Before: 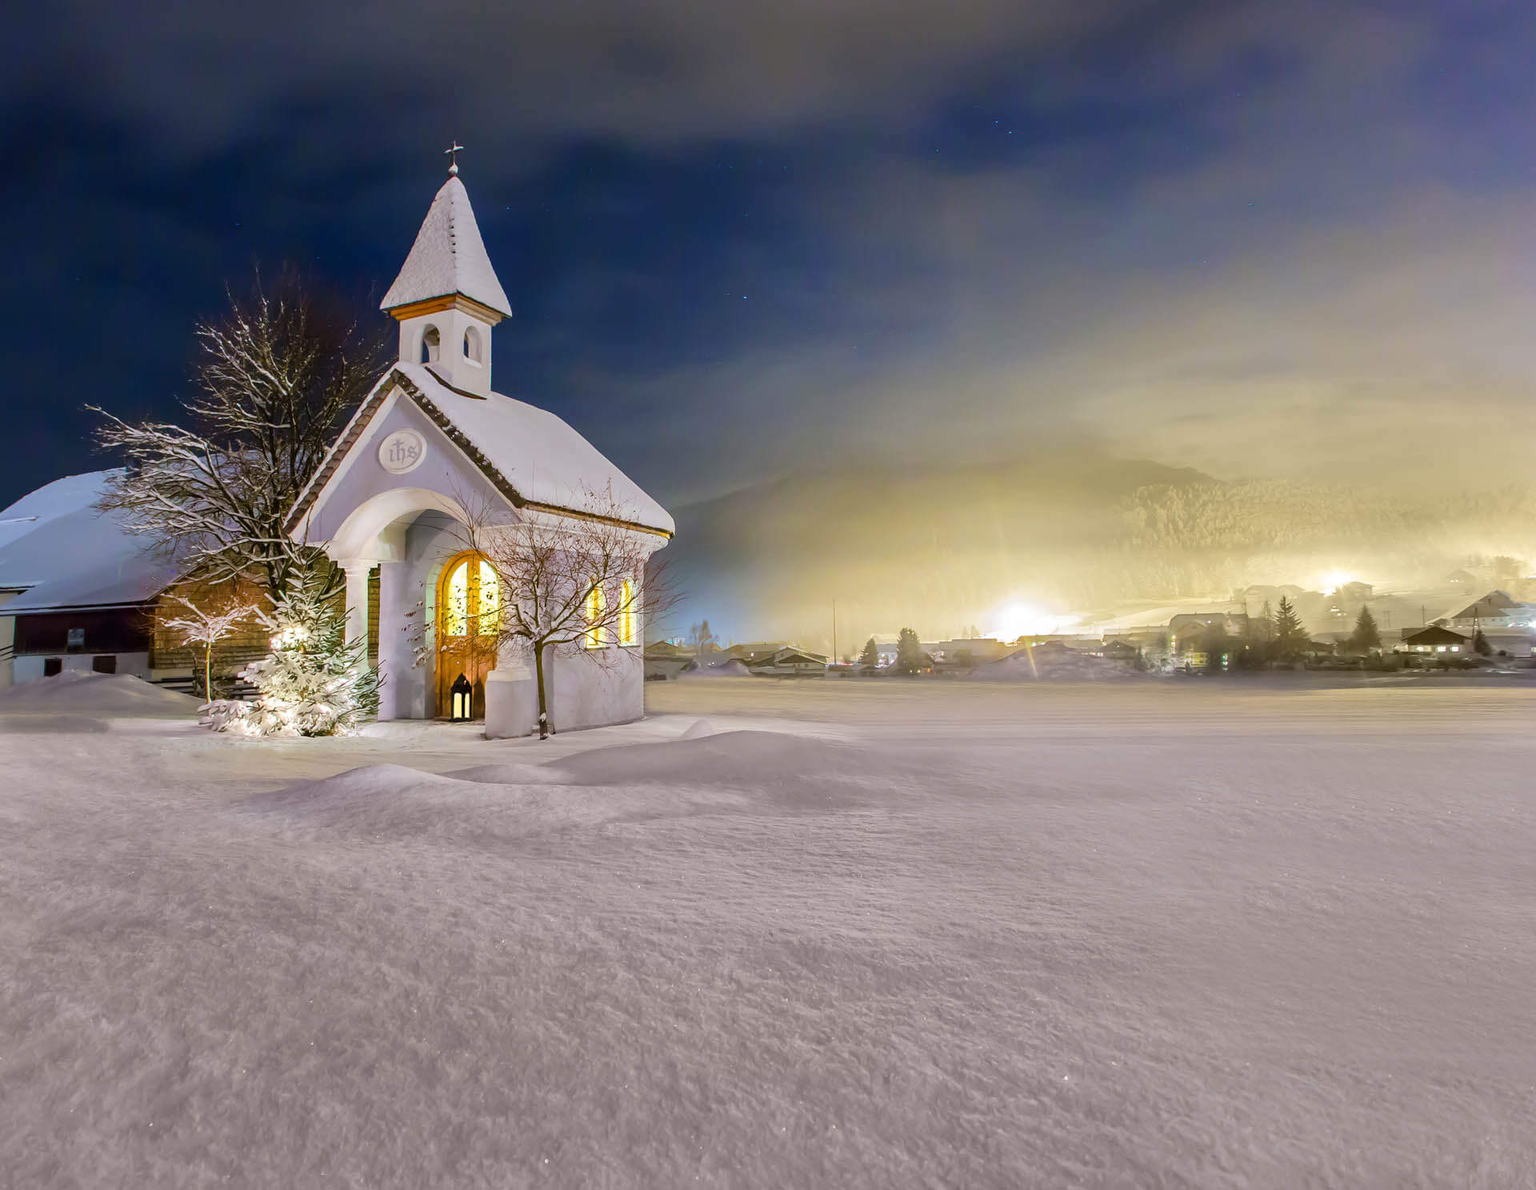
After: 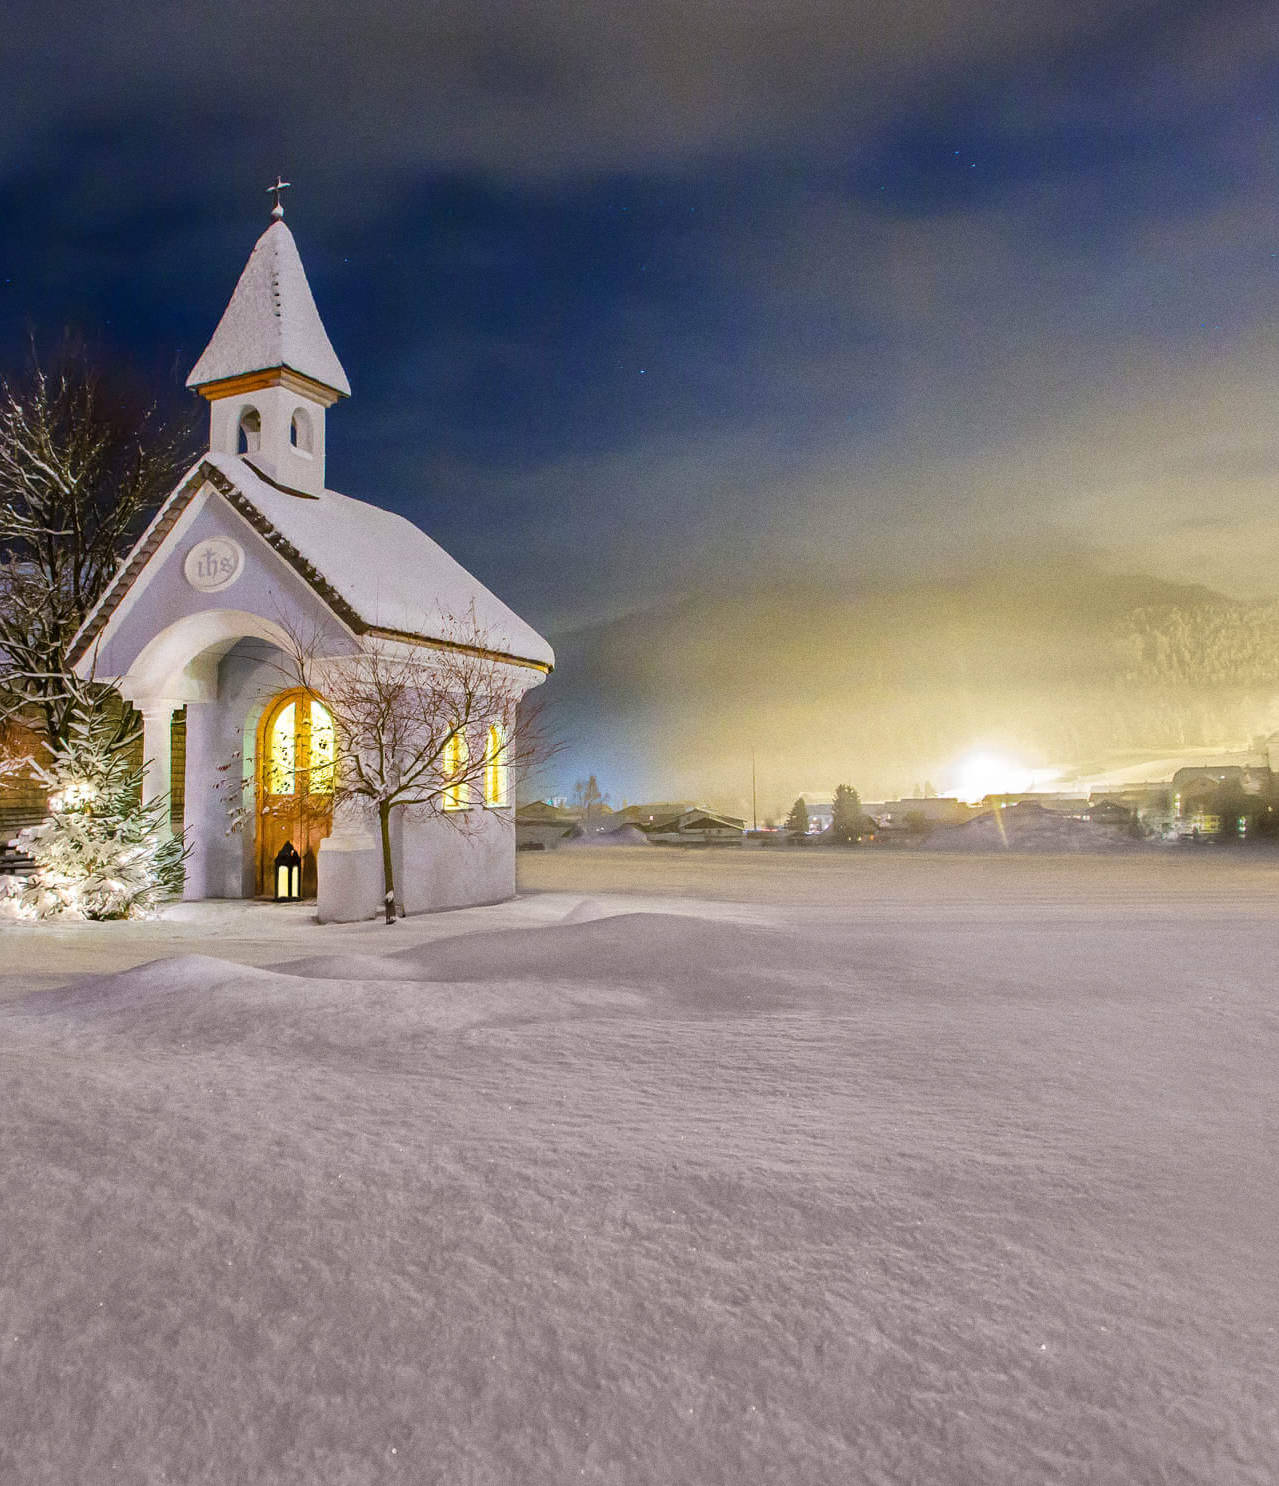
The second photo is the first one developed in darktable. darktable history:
crop and rotate: left 15.055%, right 18.278%
grain: coarseness 0.09 ISO
